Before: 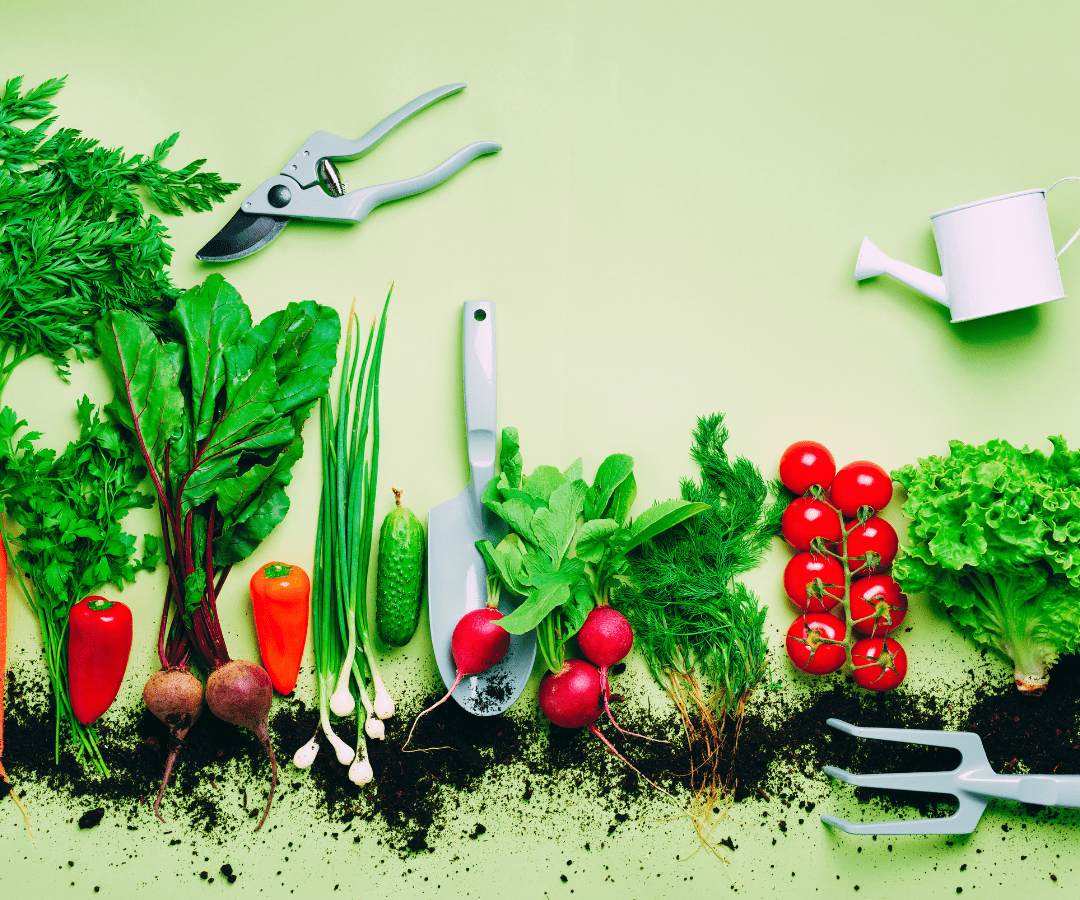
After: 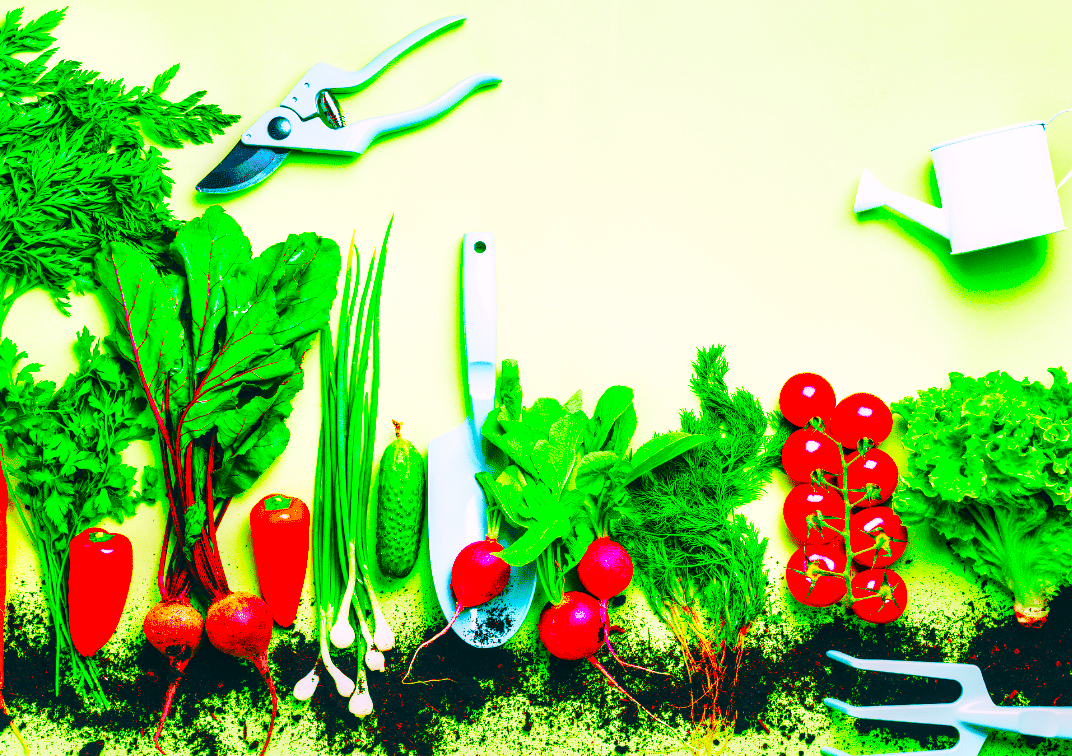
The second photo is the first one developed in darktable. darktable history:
crop: top 7.625%, bottom 8.027%
exposure: exposure 0.178 EV, compensate exposure bias true, compensate highlight preservation false
base curve: curves: ch0 [(0, 0) (0.028, 0.03) (0.121, 0.232) (0.46, 0.748) (0.859, 0.968) (1, 1)], preserve colors none
color balance rgb: perceptual saturation grading › global saturation 20%, perceptual saturation grading › highlights 2.68%, perceptual saturation grading › shadows 50%
color correction: highlights a* 1.59, highlights b* -1.7, saturation 2.48
local contrast: detail 130%
